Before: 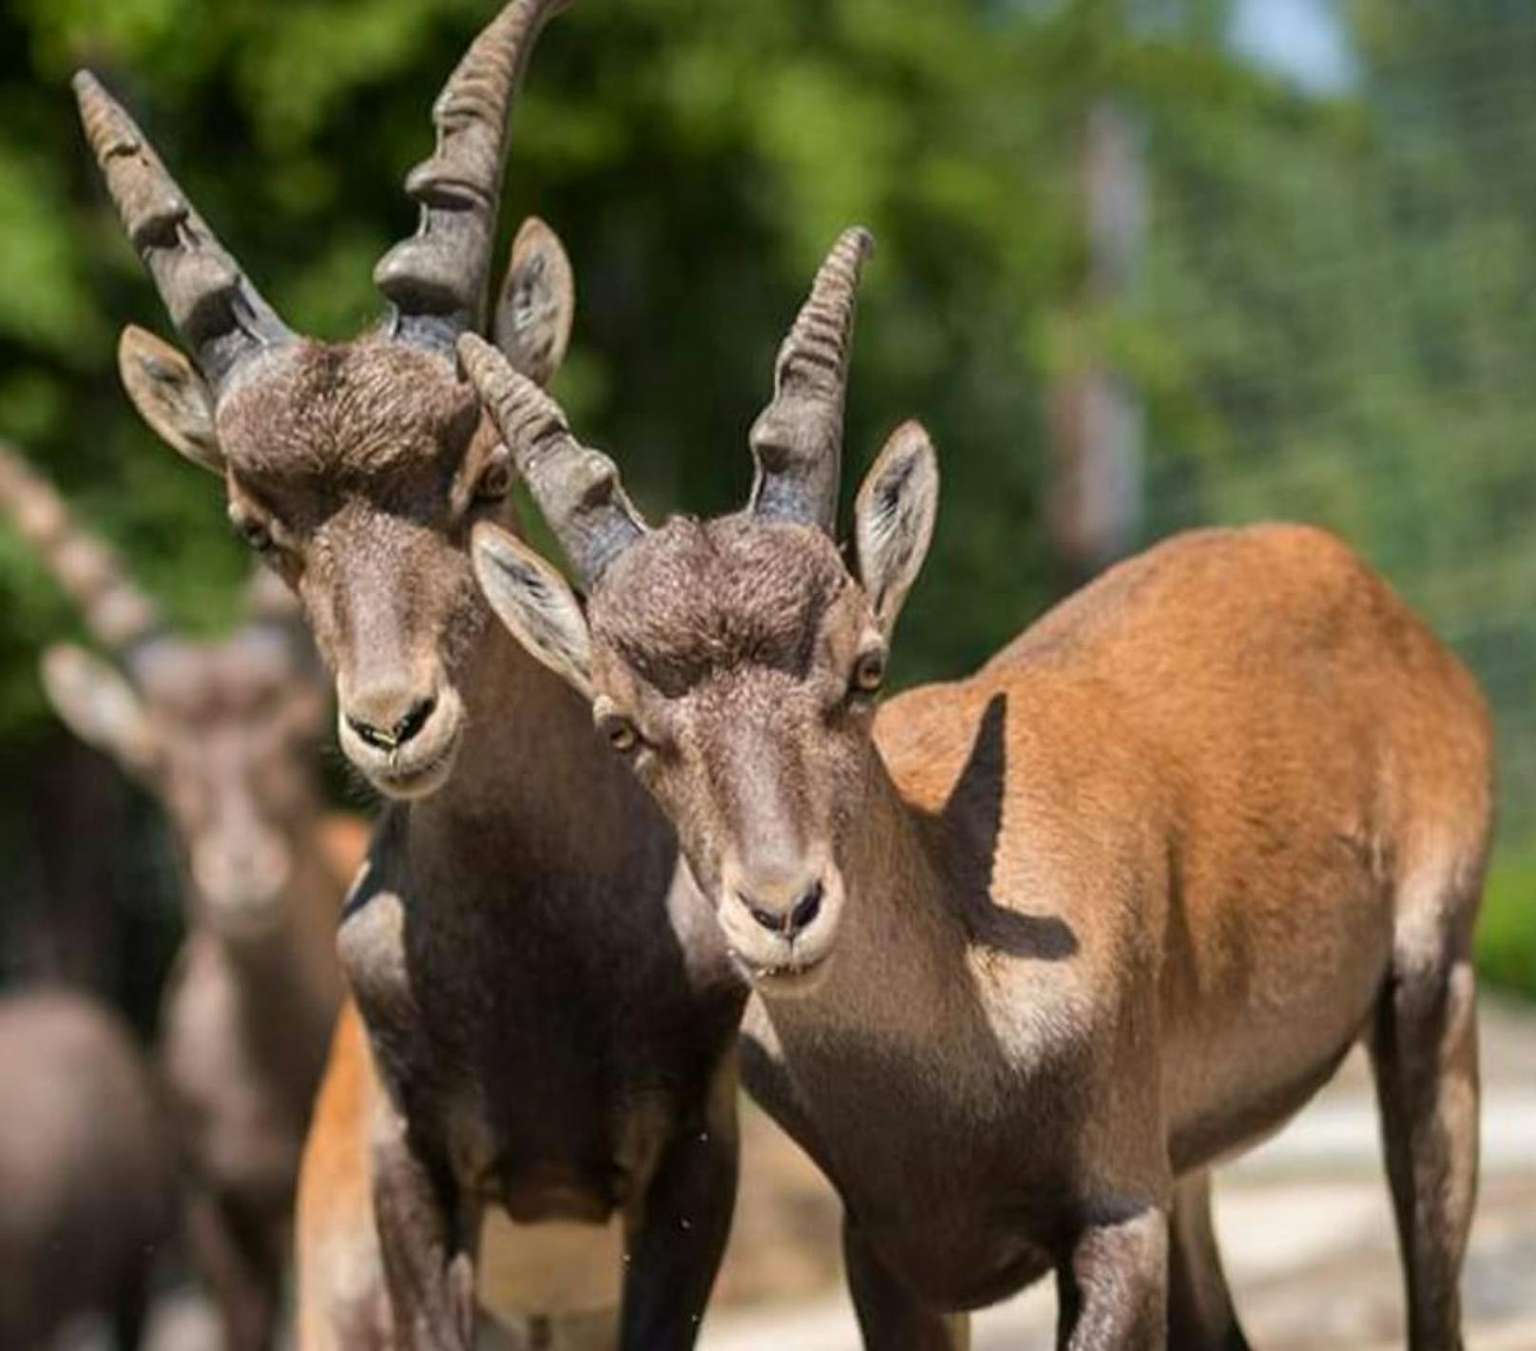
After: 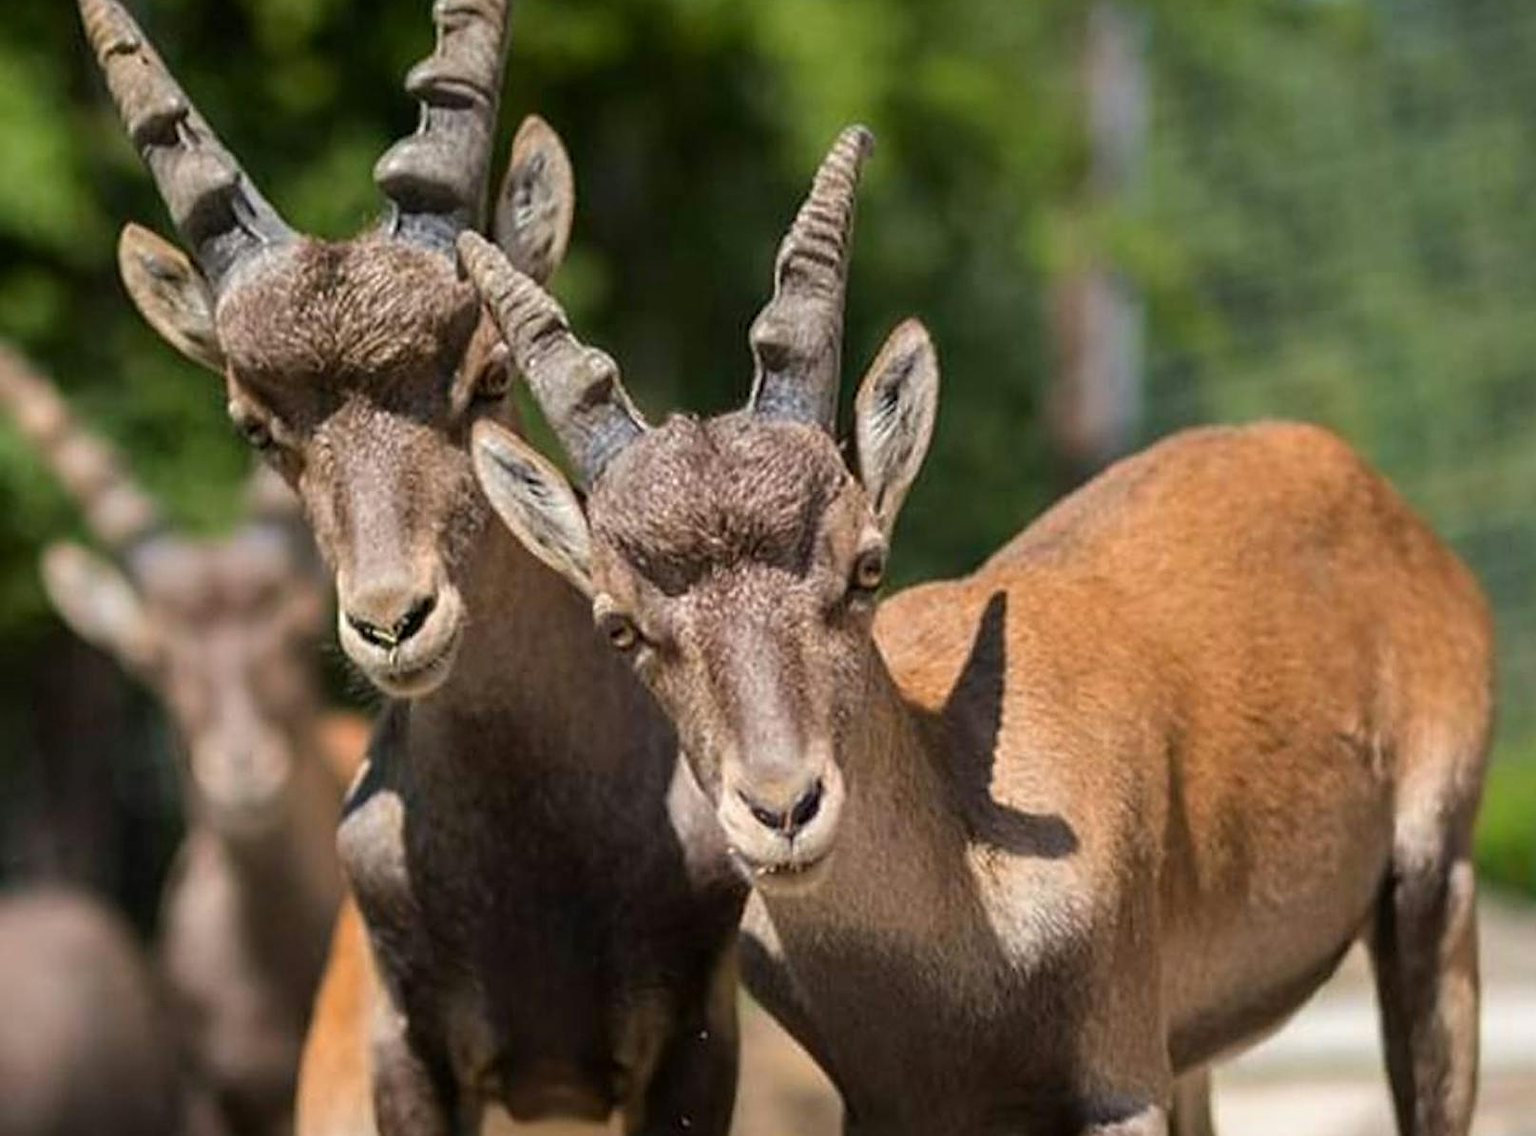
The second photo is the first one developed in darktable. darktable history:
sharpen: on, module defaults
crop: top 7.561%, bottom 8.203%
